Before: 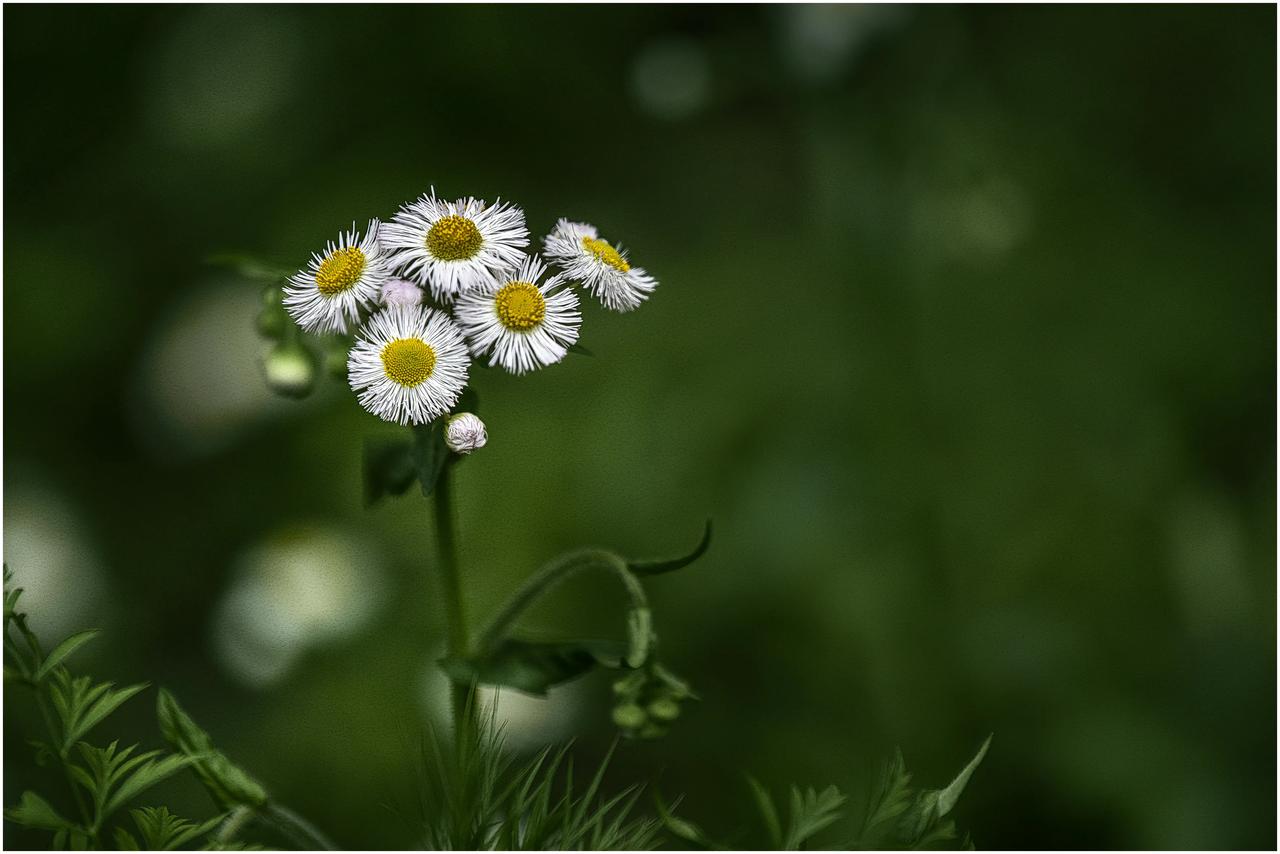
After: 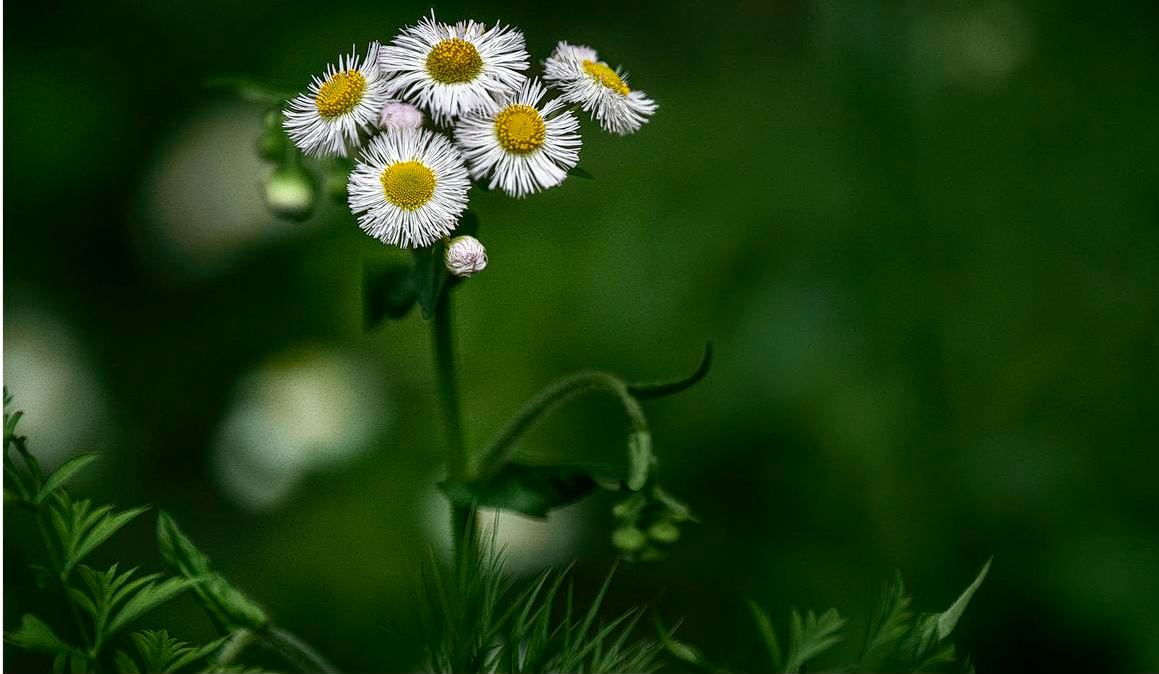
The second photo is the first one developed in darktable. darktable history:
crop: top 20.767%, right 9.422%, bottom 0.212%
